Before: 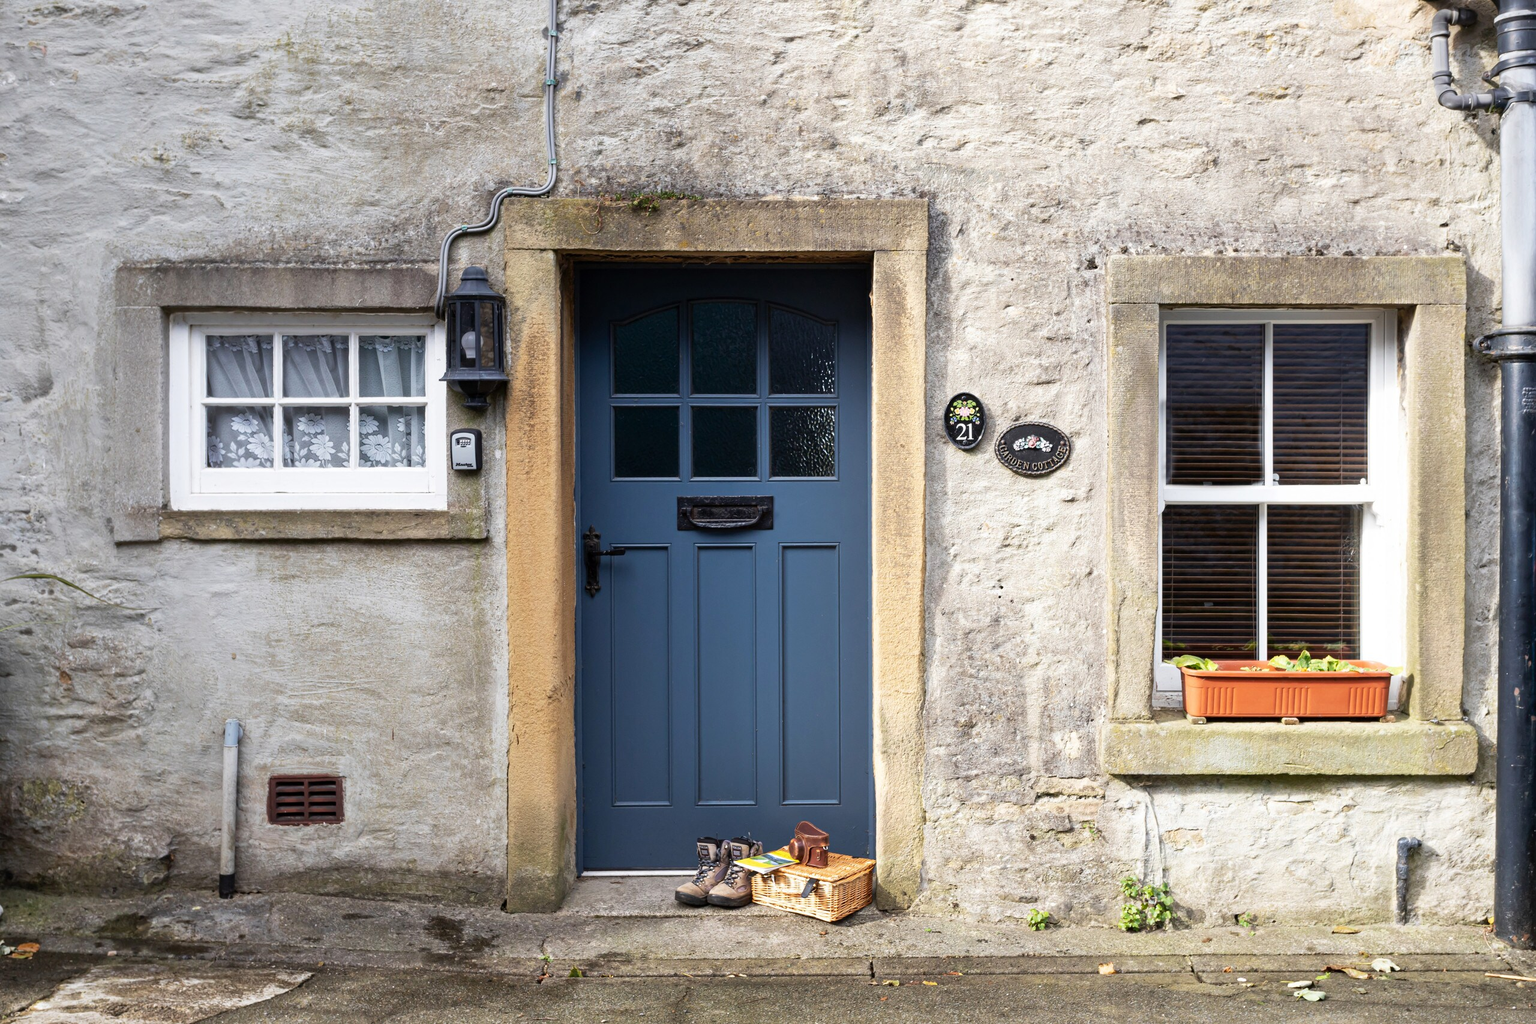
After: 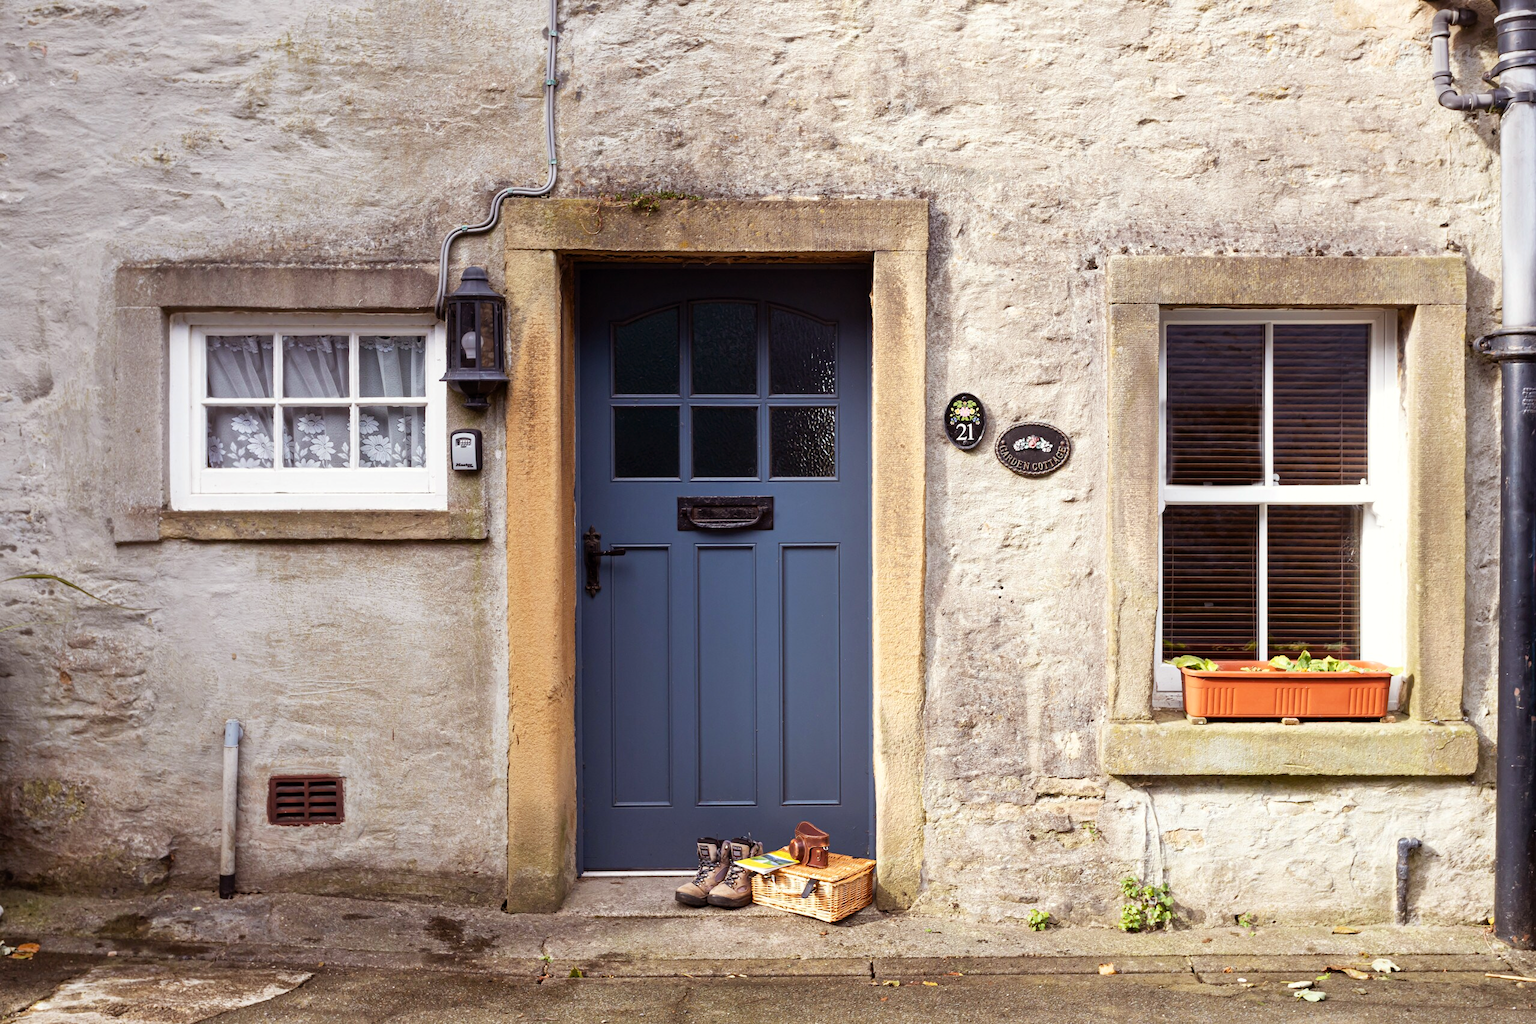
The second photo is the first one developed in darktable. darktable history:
color balance rgb: power › chroma 1.57%, power › hue 26.89°, perceptual saturation grading › global saturation -2.014%, perceptual saturation grading › highlights -7.009%, perceptual saturation grading › mid-tones 7.79%, perceptual saturation grading › shadows 4.174%, global vibrance 20%
